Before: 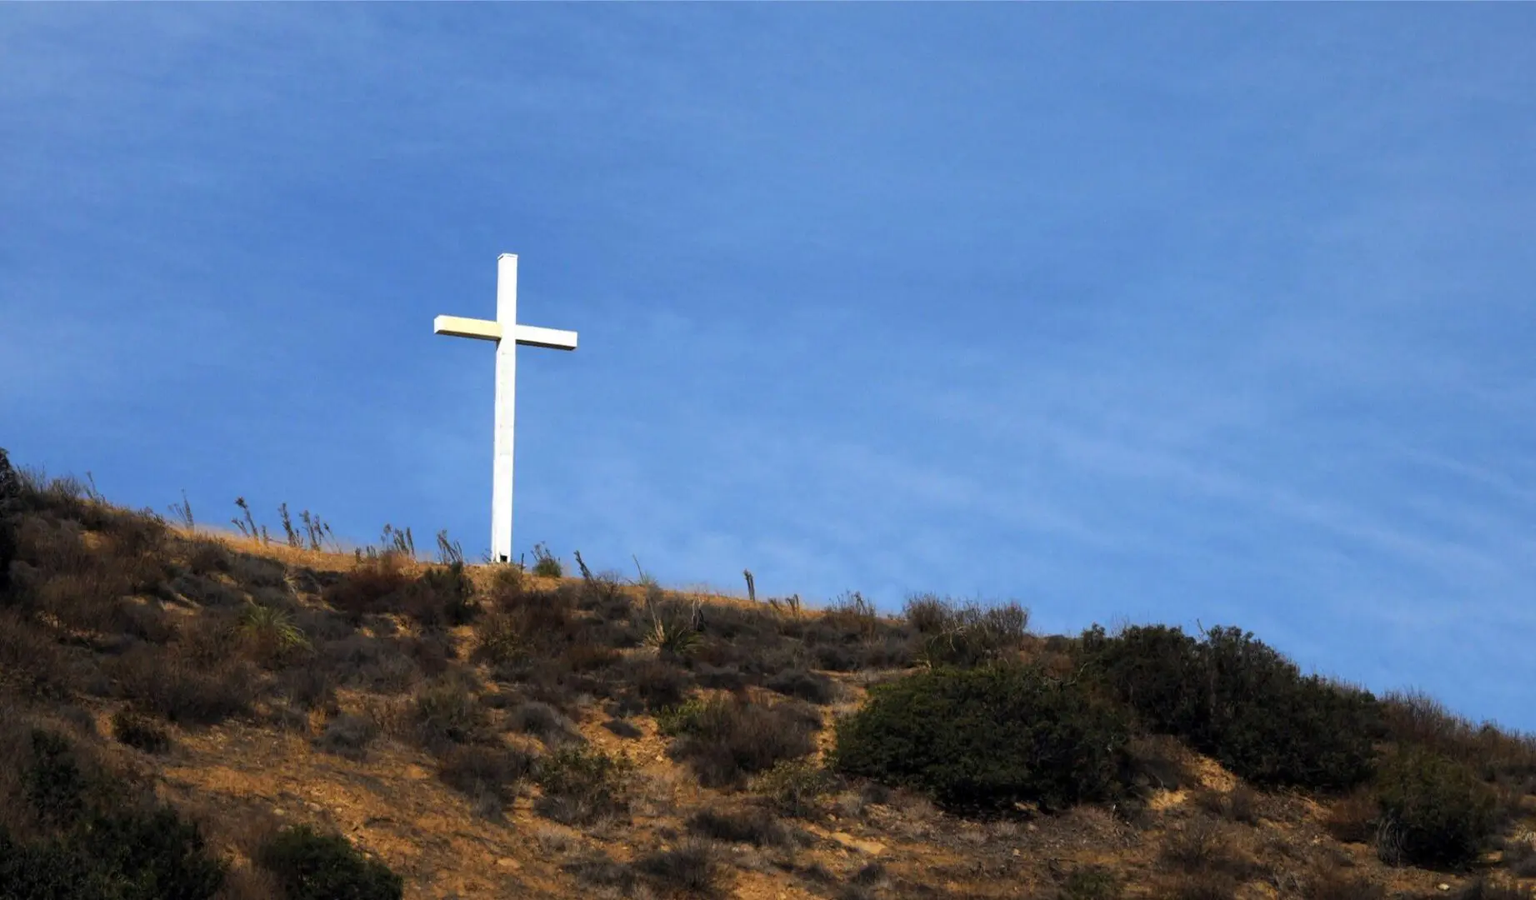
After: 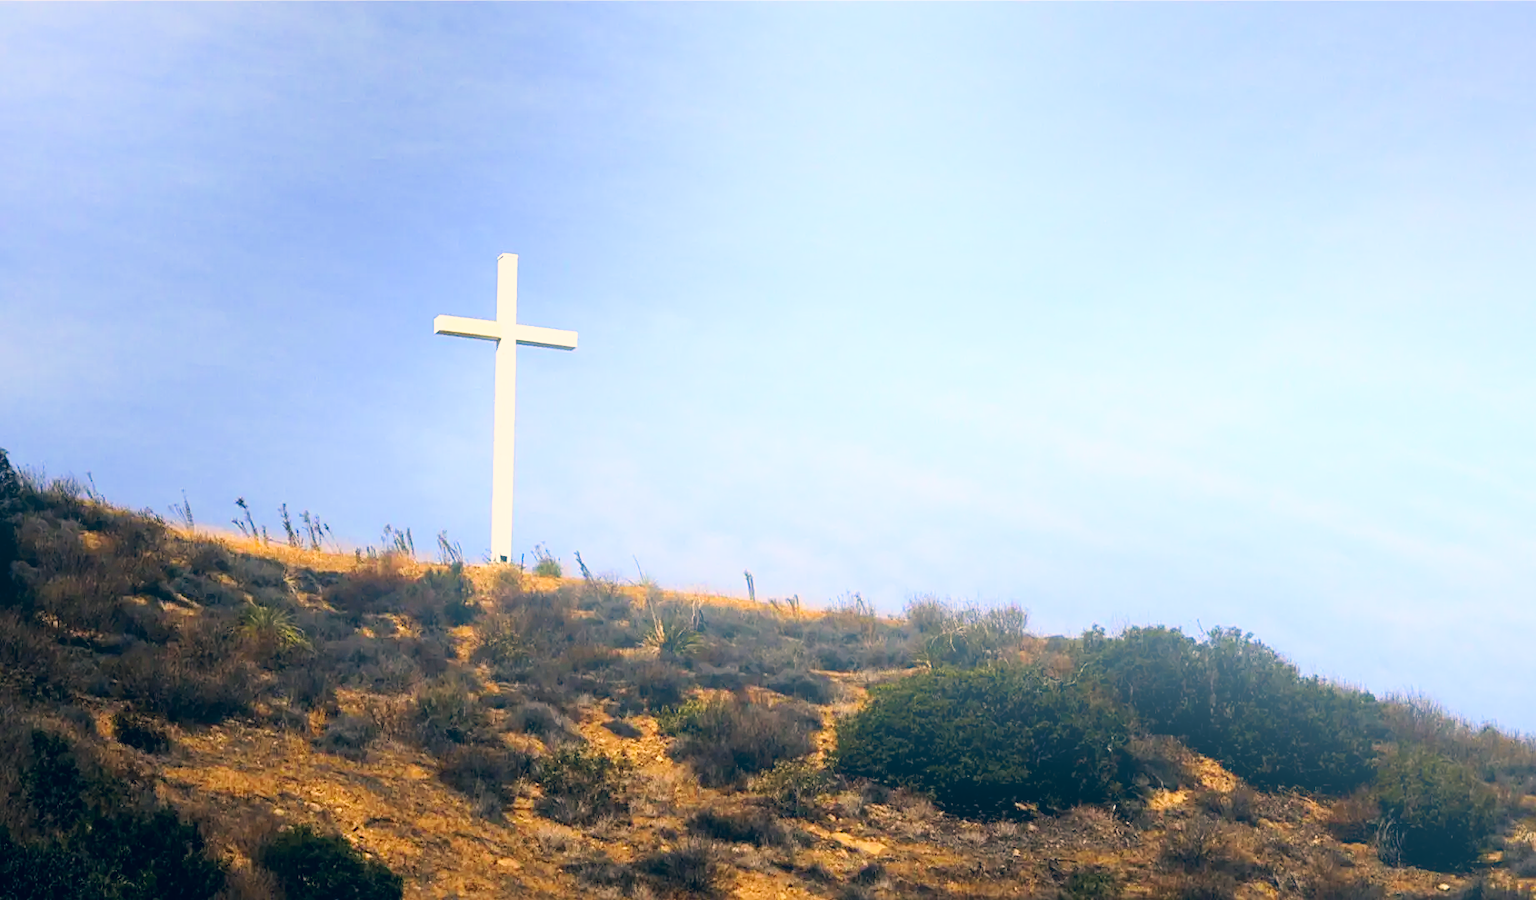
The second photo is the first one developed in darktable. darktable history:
sharpen: on, module defaults
bloom: size 40%
base curve: curves: ch0 [(0, 0) (0.005, 0.002) (0.15, 0.3) (0.4, 0.7) (0.75, 0.95) (1, 1)], preserve colors none
color correction: highlights a* 10.32, highlights b* 14.66, shadows a* -9.59, shadows b* -15.02
